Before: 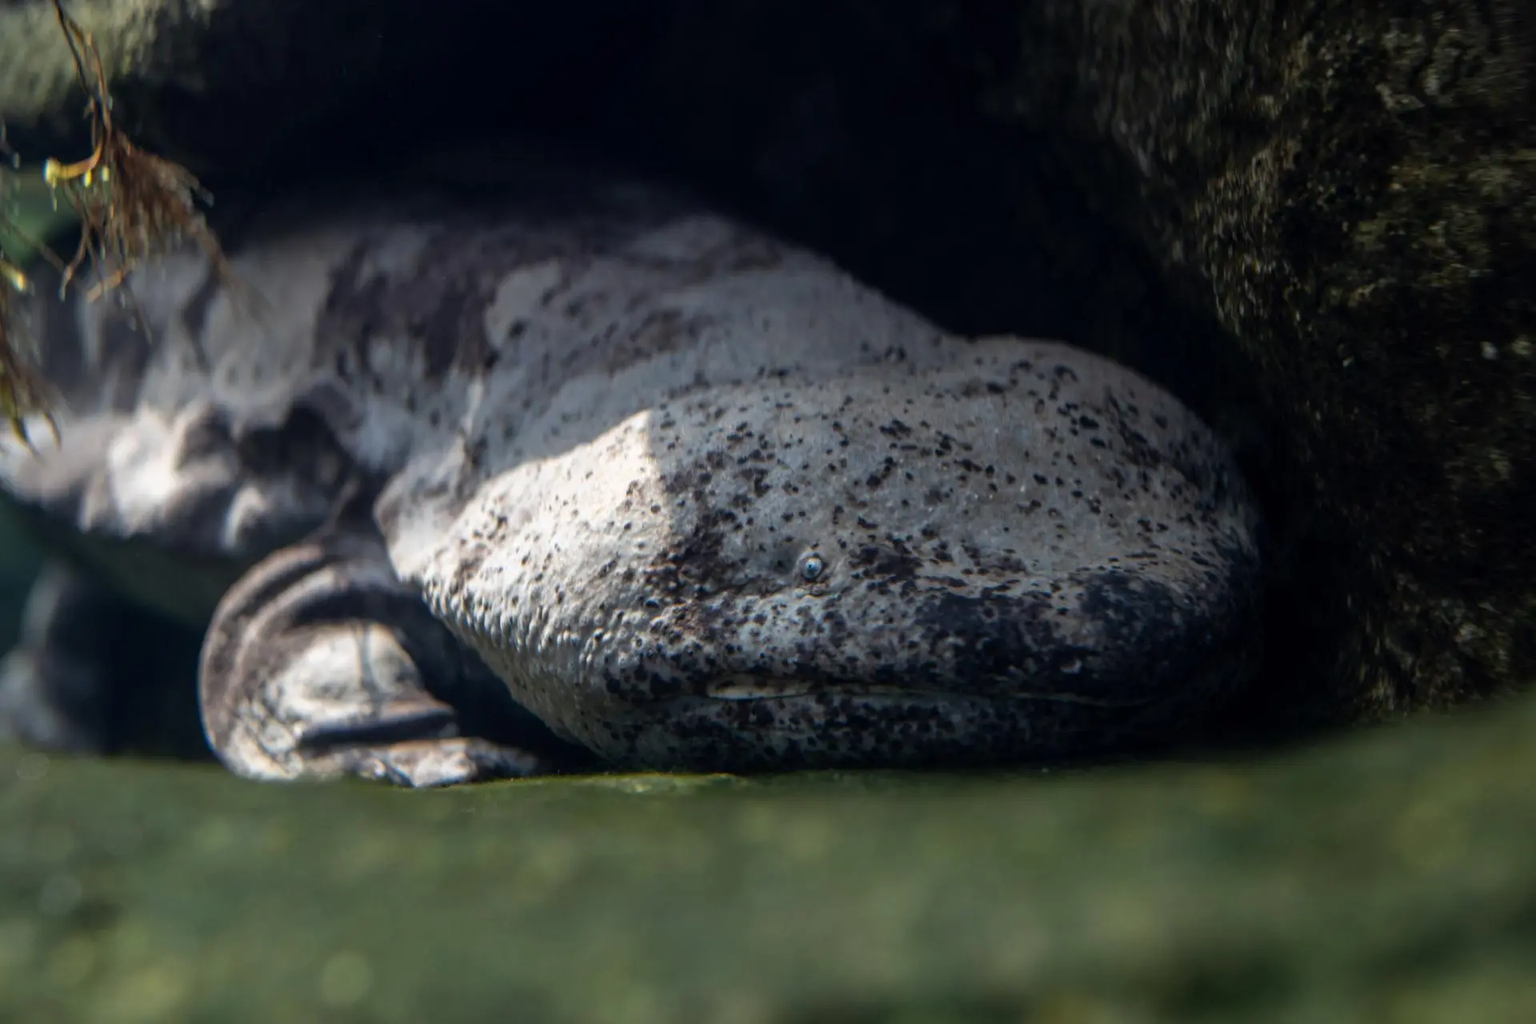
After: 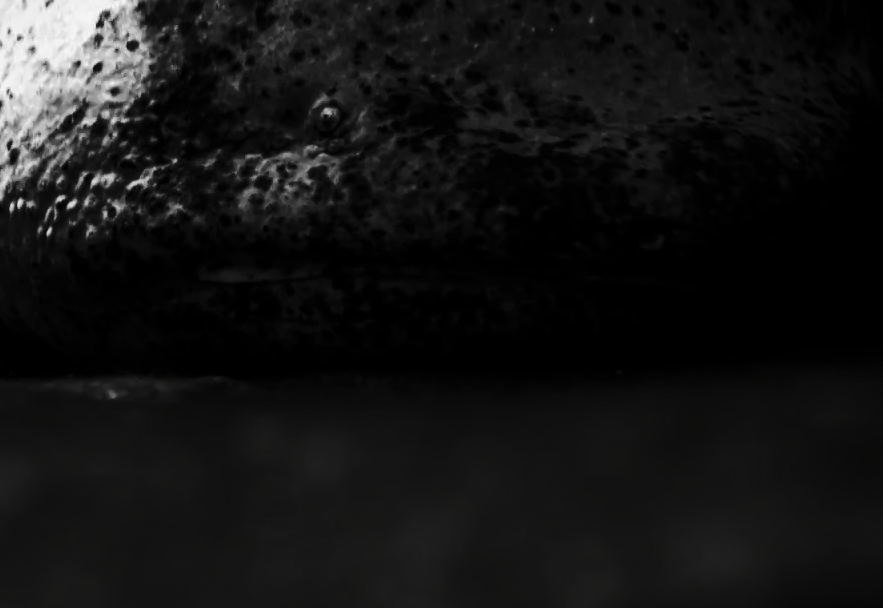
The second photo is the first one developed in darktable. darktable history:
contrast brightness saturation: contrast -0.025, brightness -0.593, saturation -0.988
tone curve: curves: ch0 [(0, 0) (0.003, 0.002) (0.011, 0.008) (0.025, 0.017) (0.044, 0.027) (0.069, 0.037) (0.1, 0.052) (0.136, 0.074) (0.177, 0.11) (0.224, 0.155) (0.277, 0.237) (0.335, 0.34) (0.399, 0.467) (0.468, 0.584) (0.543, 0.683) (0.623, 0.762) (0.709, 0.827) (0.801, 0.888) (0.898, 0.947) (1, 1)], preserve colors none
crop: left 35.8%, top 46.244%, right 18.166%, bottom 6.191%
